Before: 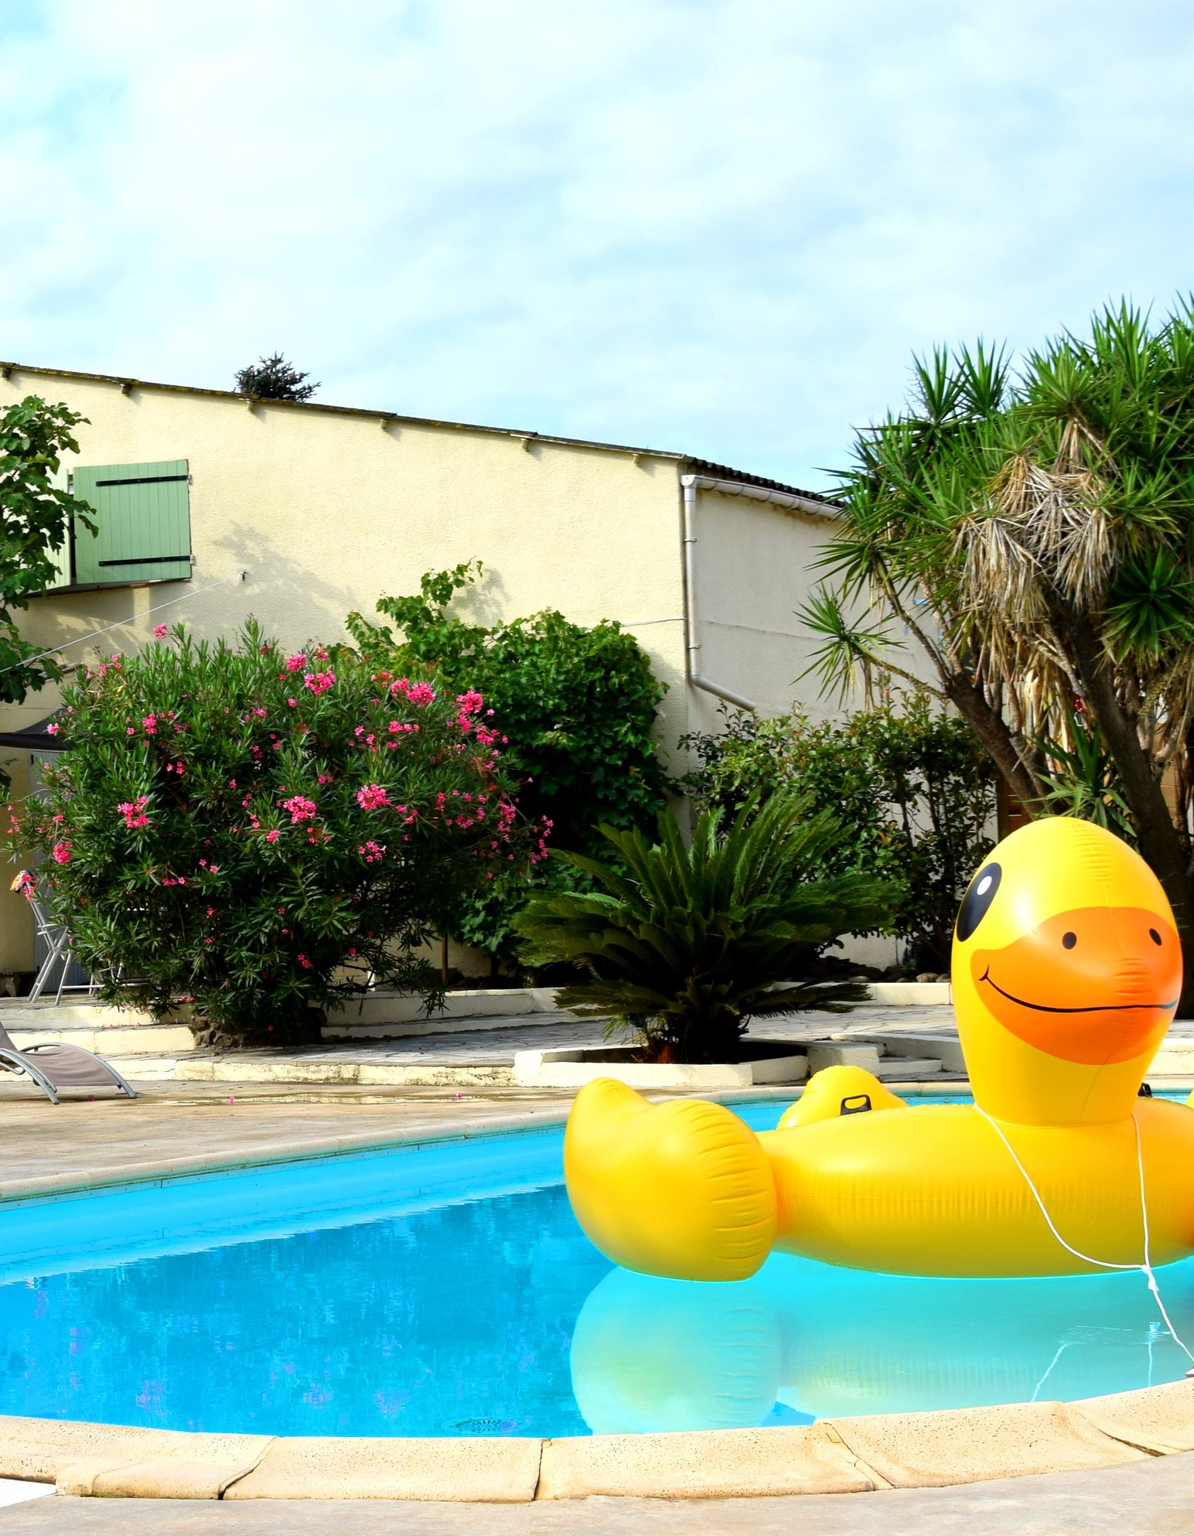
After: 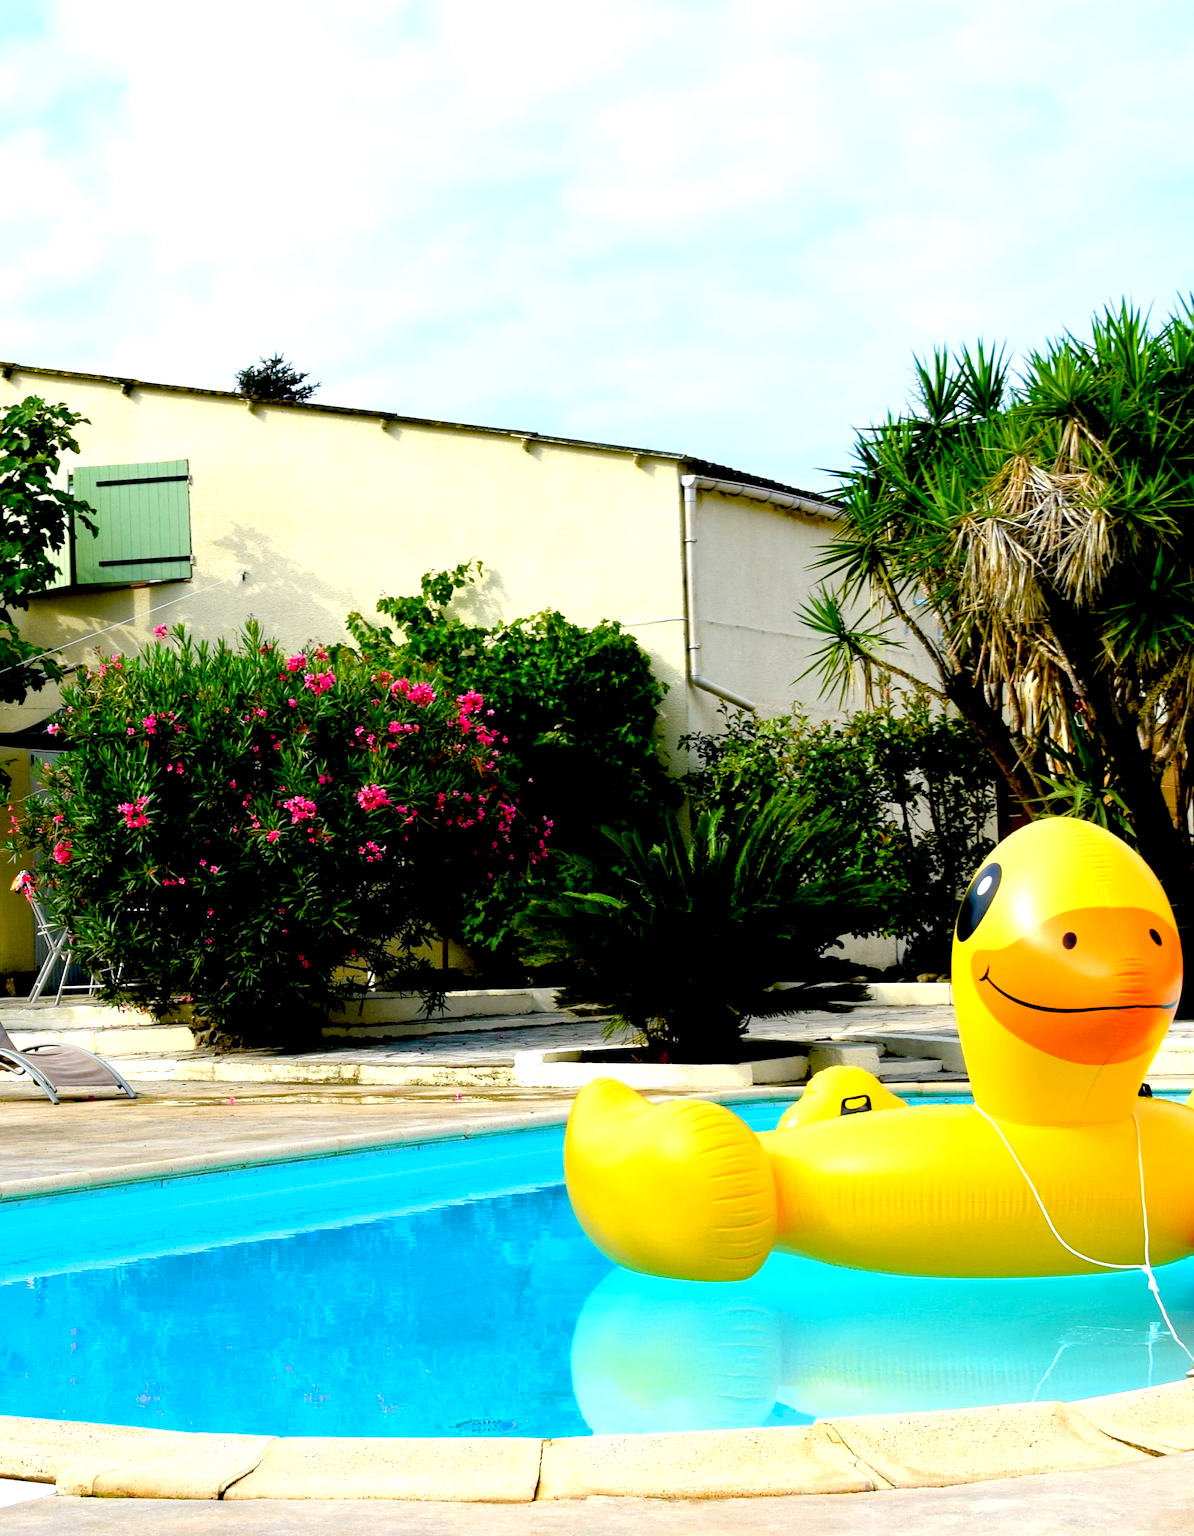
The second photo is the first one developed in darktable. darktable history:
exposure: black level correction 0.031, exposure 0.309 EV, compensate exposure bias true, compensate highlight preservation false
color balance rgb: shadows lift › chroma 2.023%, shadows lift › hue 185.09°, perceptual saturation grading › global saturation 27.361%, perceptual saturation grading › highlights -27.65%, perceptual saturation grading › mid-tones 15.937%, perceptual saturation grading › shadows 33.731%
